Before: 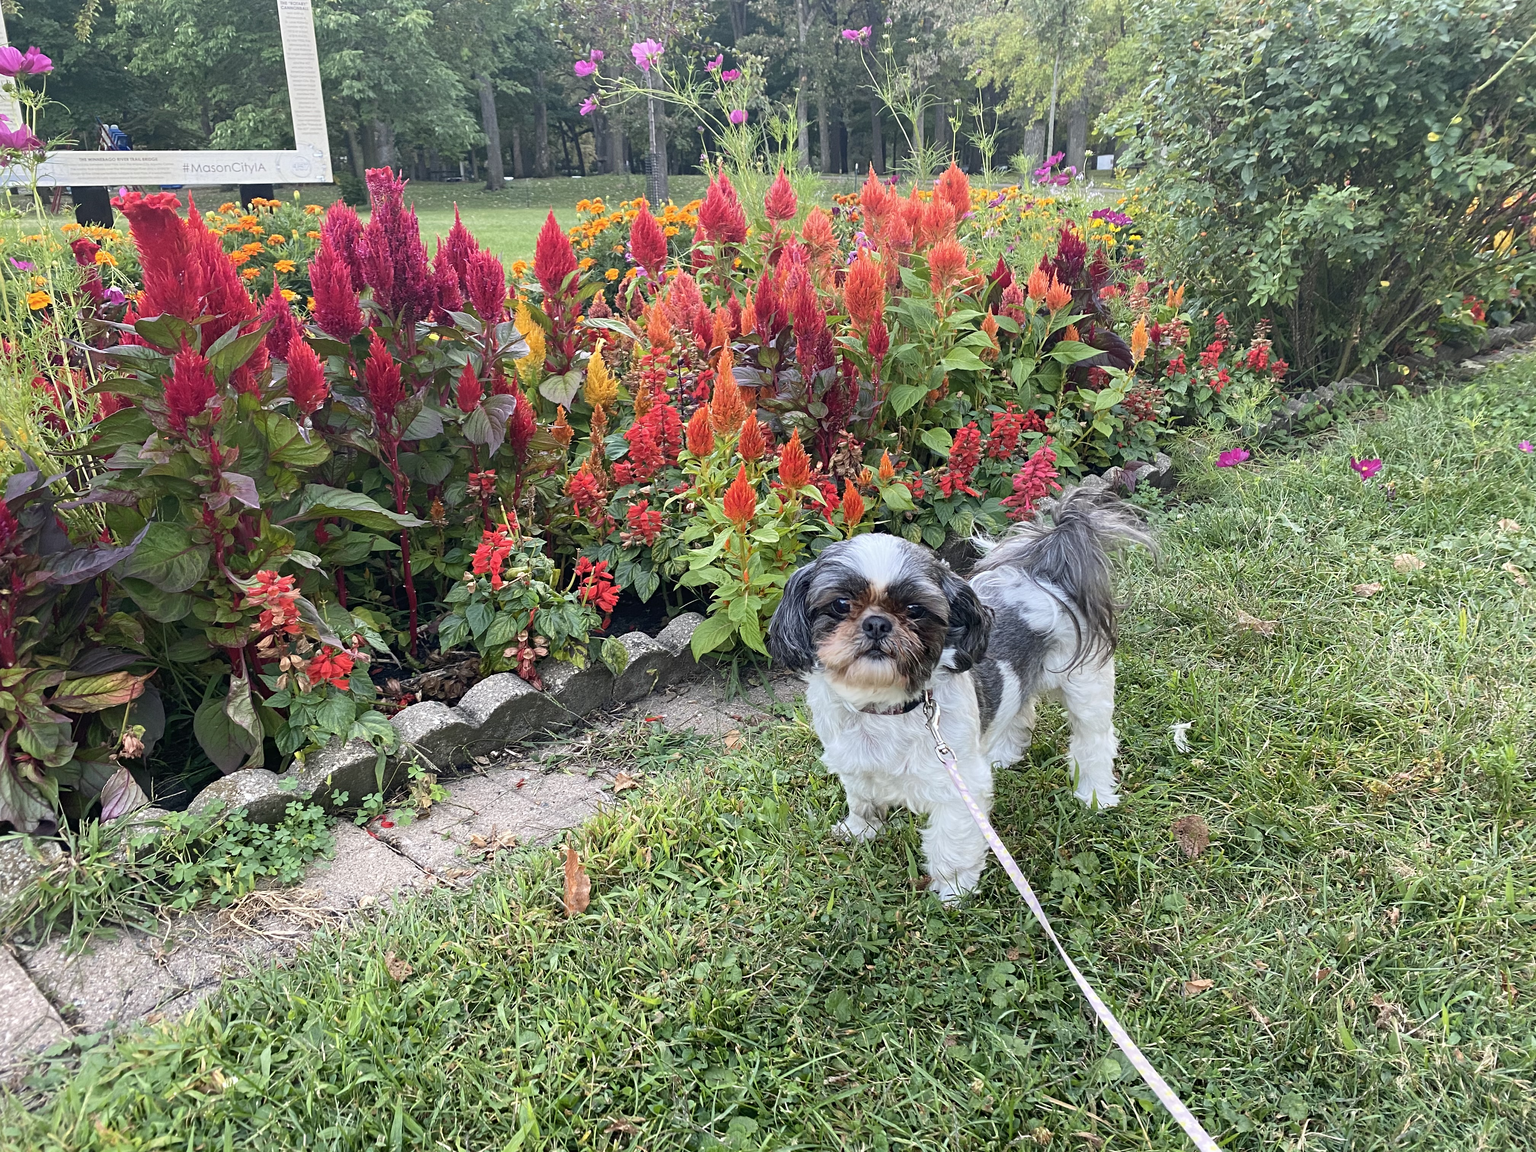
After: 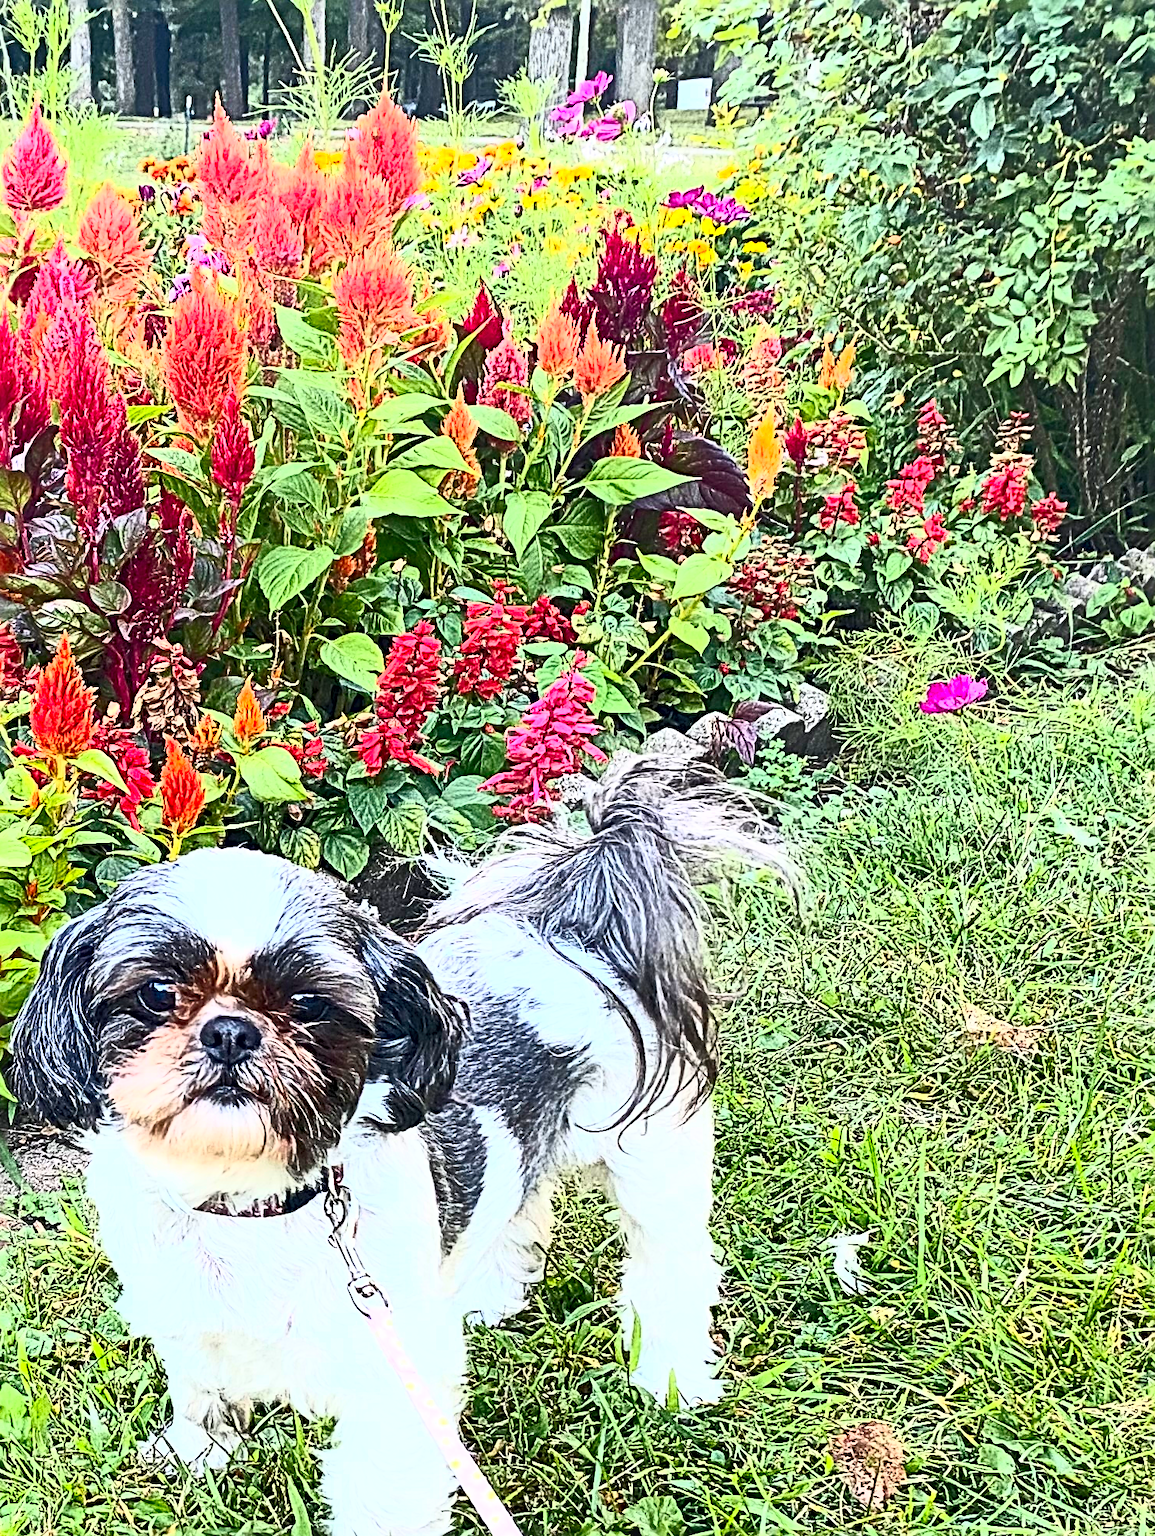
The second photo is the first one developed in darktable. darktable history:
contrast brightness saturation: contrast 0.834, brightness 0.587, saturation 0.571
sharpen: radius 3.655, amount 0.924
crop and rotate: left 49.739%, top 10.114%, right 13.254%, bottom 24.308%
contrast equalizer: y [[0.5, 0.488, 0.462, 0.461, 0.491, 0.5], [0.5 ×6], [0.5 ×6], [0 ×6], [0 ×6]], mix 0.144
